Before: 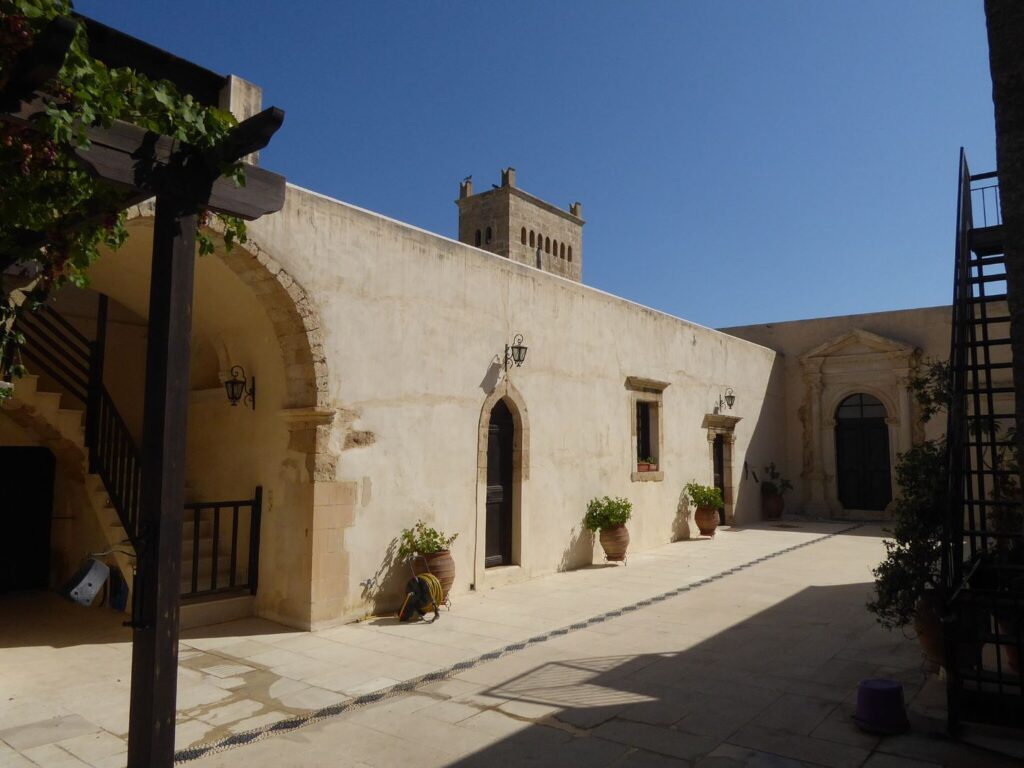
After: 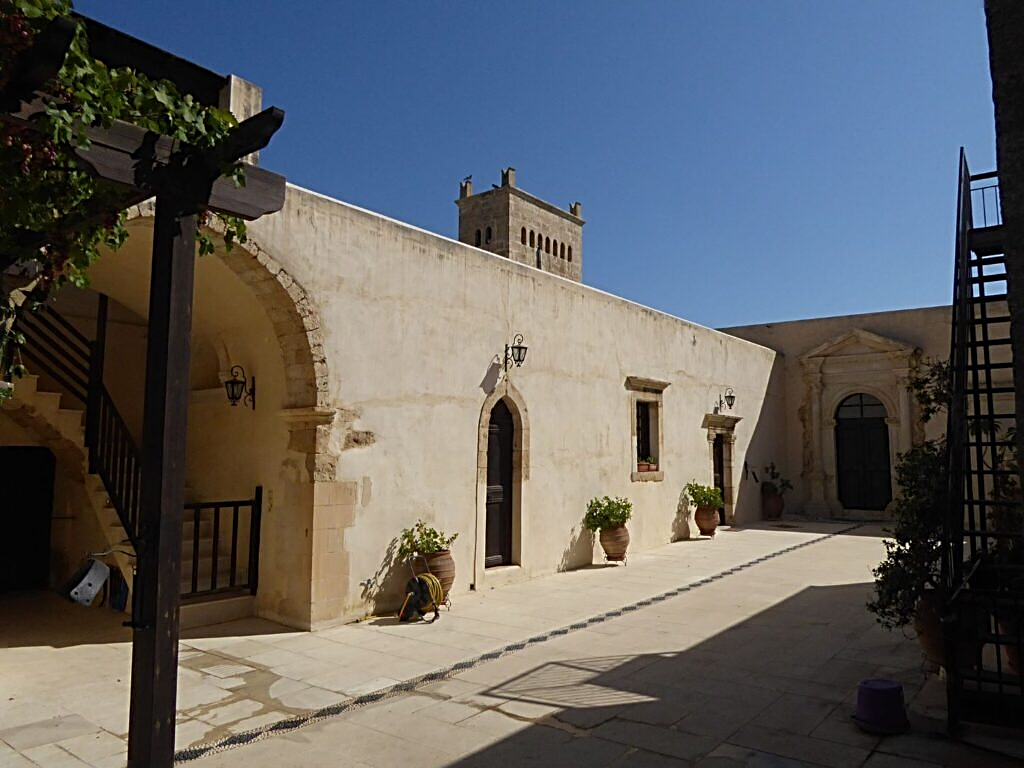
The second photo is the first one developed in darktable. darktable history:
sharpen: radius 2.818, amount 0.718
